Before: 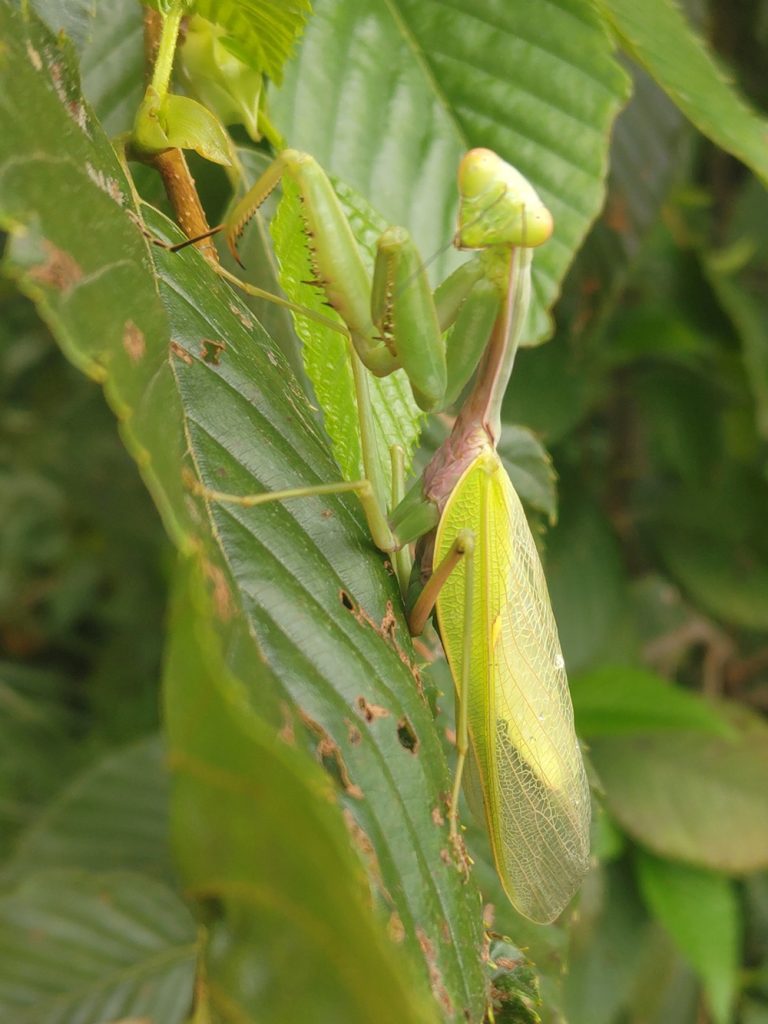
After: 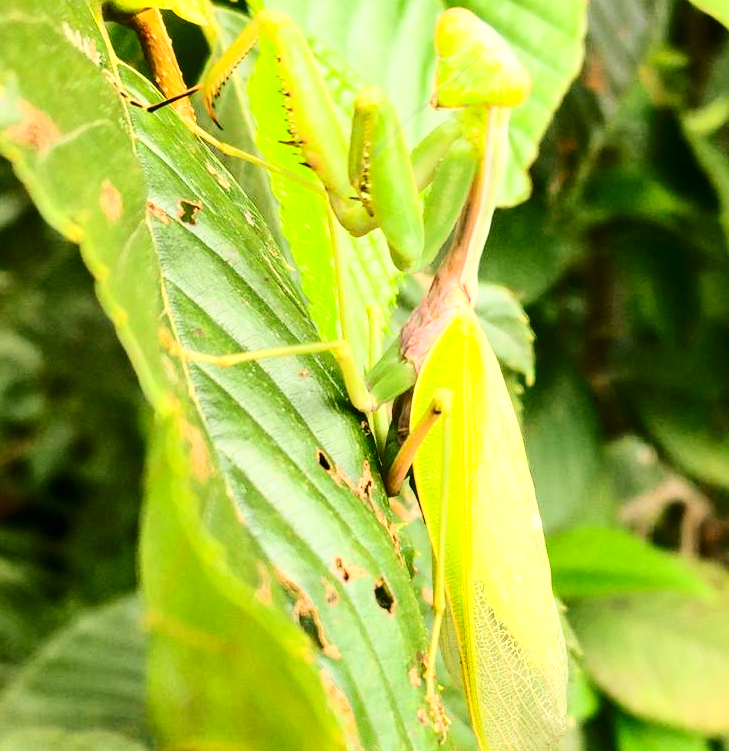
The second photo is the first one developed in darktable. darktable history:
crop and rotate: left 3%, top 13.711%, right 2.063%, bottom 12.879%
shadows and highlights: shadows -86.91, highlights -35.93, soften with gaussian
contrast brightness saturation: contrast 0.304, brightness -0.08, saturation 0.171
base curve: curves: ch0 [(0, 0.003) (0.001, 0.002) (0.006, 0.004) (0.02, 0.022) (0.048, 0.086) (0.094, 0.234) (0.162, 0.431) (0.258, 0.629) (0.385, 0.8) (0.548, 0.918) (0.751, 0.988) (1, 1)]
local contrast: mode bilateral grid, contrast 24, coarseness 49, detail 121%, midtone range 0.2
